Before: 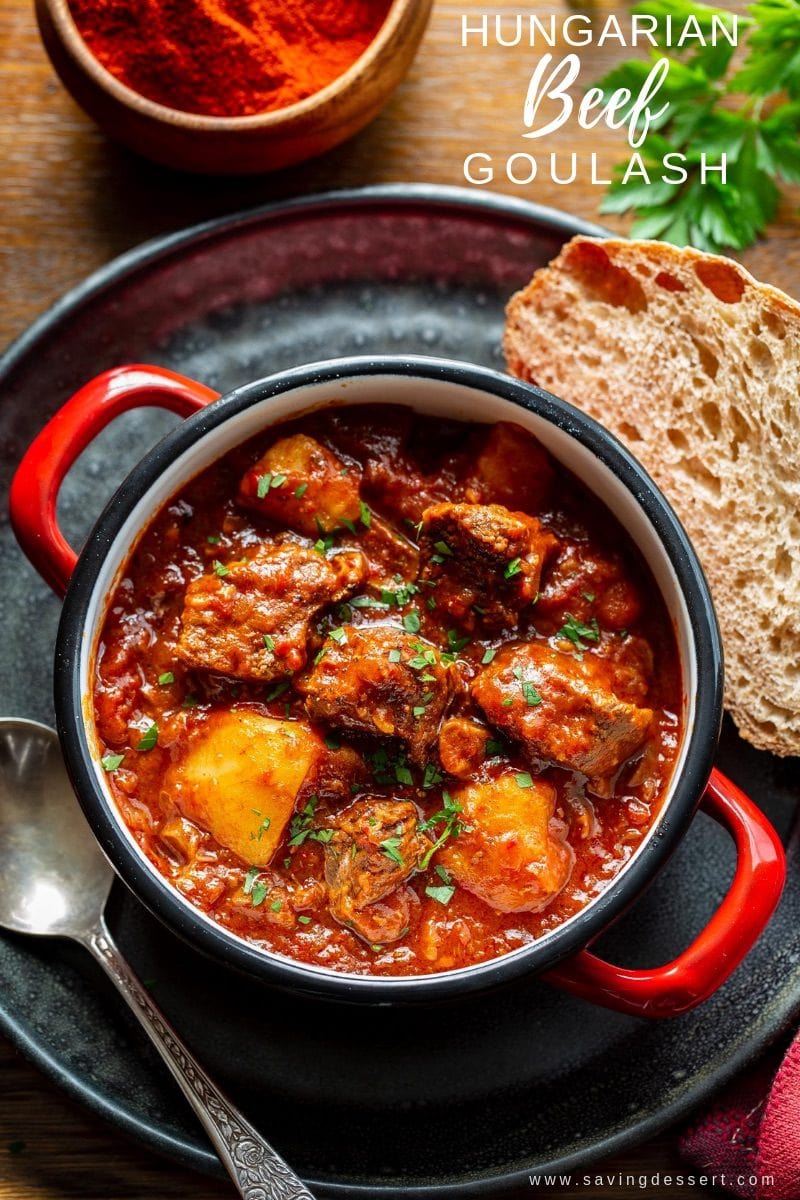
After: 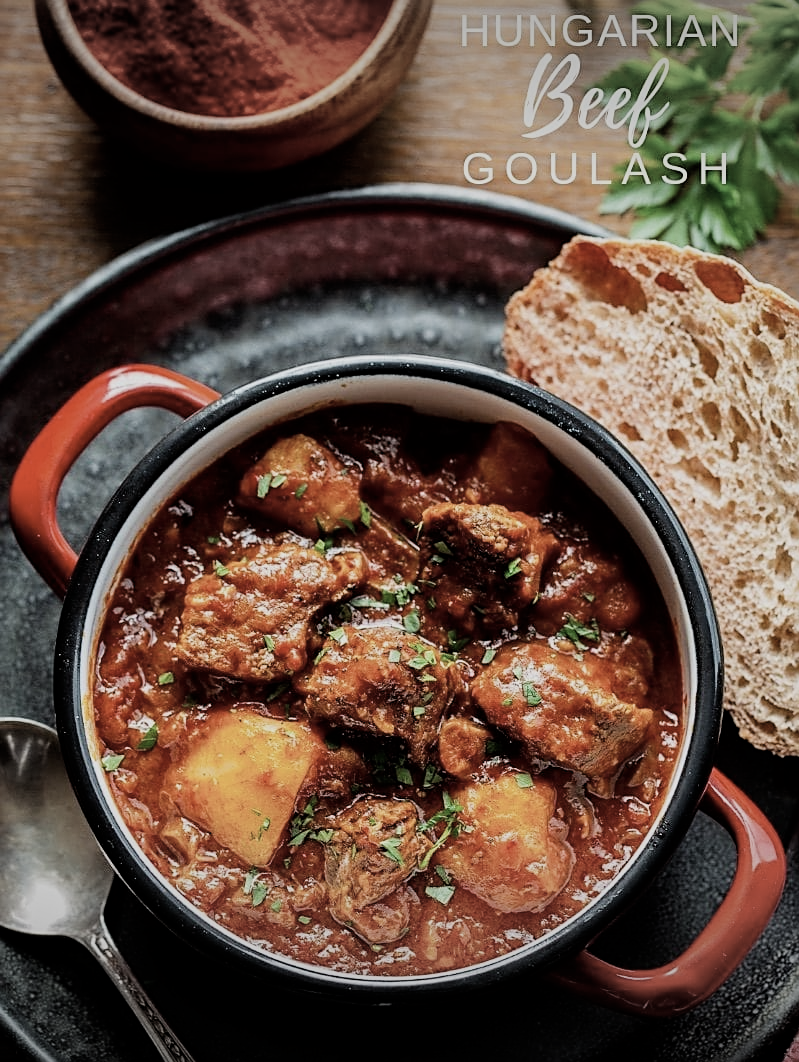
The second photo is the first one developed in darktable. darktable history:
sharpen: on, module defaults
contrast brightness saturation: contrast 0.098, saturation -0.351
vignetting: fall-off start 98.07%, fall-off radius 100.84%, width/height ratio 1.427
crop and rotate: top 0%, bottom 11.448%
filmic rgb: black relative exposure -7.65 EV, white relative exposure 4.56 EV, threshold 3 EV, hardness 3.61, contrast 1.053, enable highlight reconstruction true
